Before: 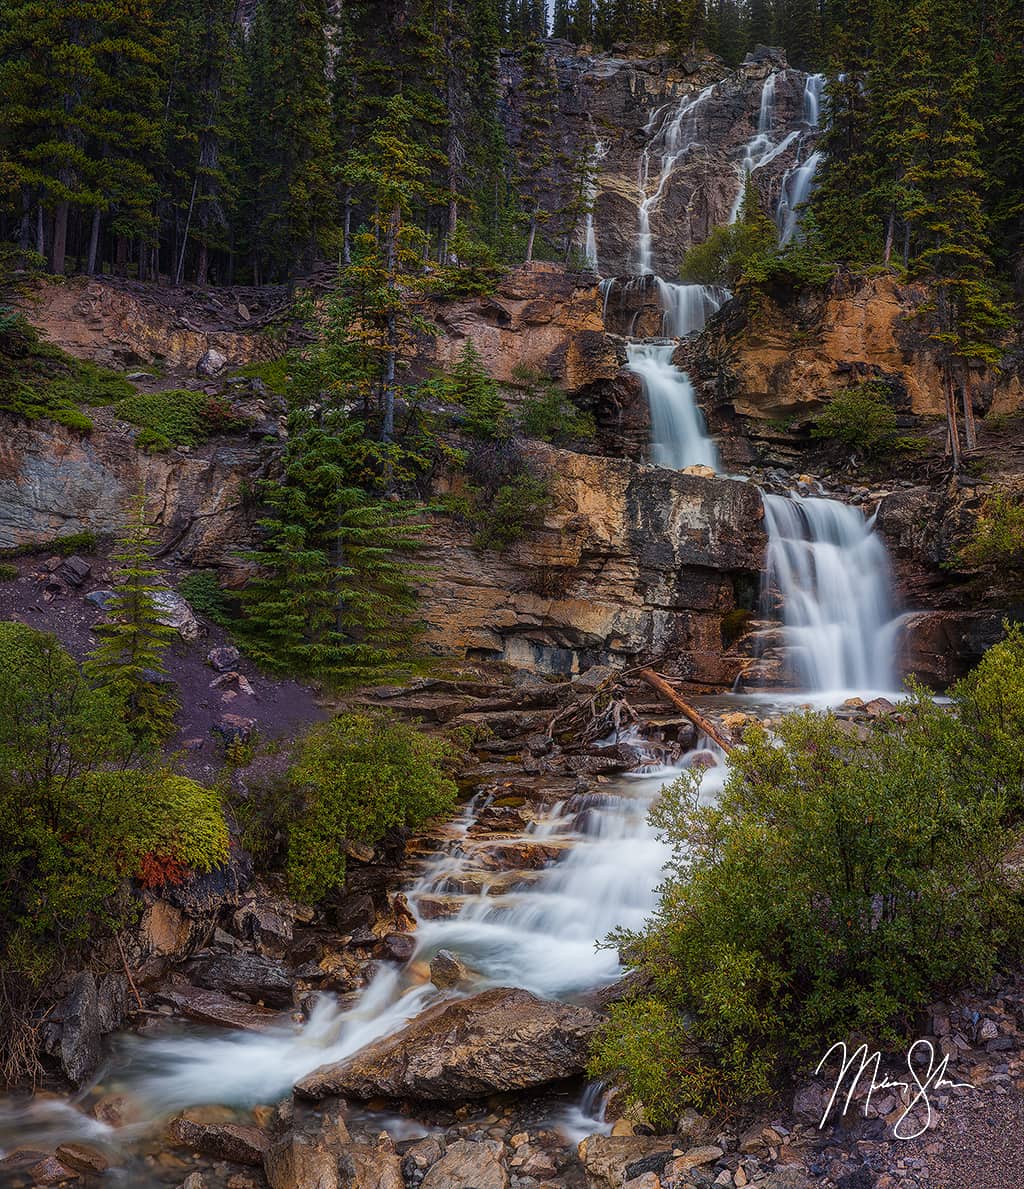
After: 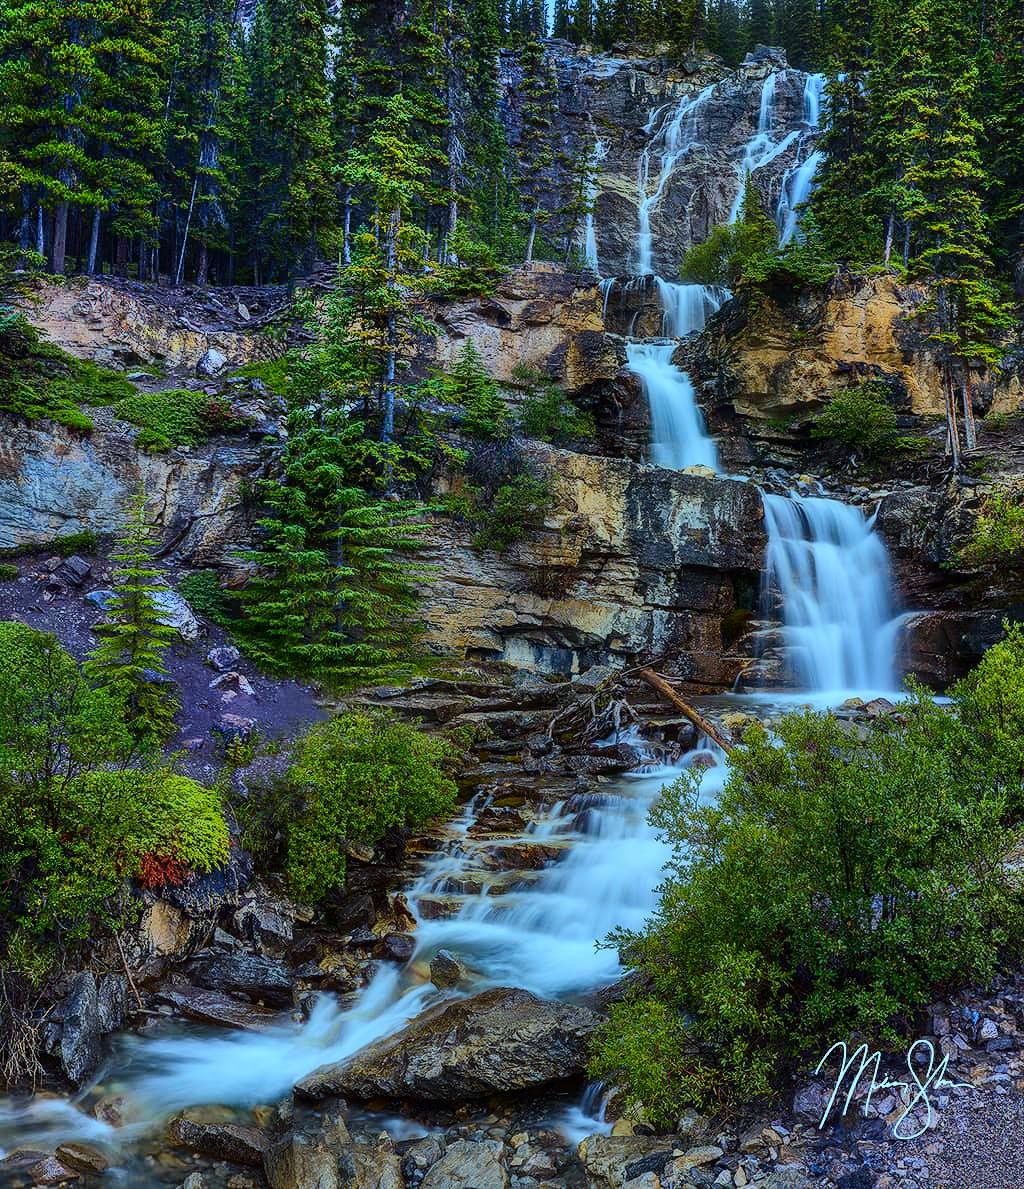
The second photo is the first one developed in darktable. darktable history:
shadows and highlights: shadows 68.42, highlights -76.84, soften with gaussian
white balance: red 0.734, green 0.954, blue 1.067
contrast brightness saturation: contrast 0.12, brightness -0.08, saturation 0.31
